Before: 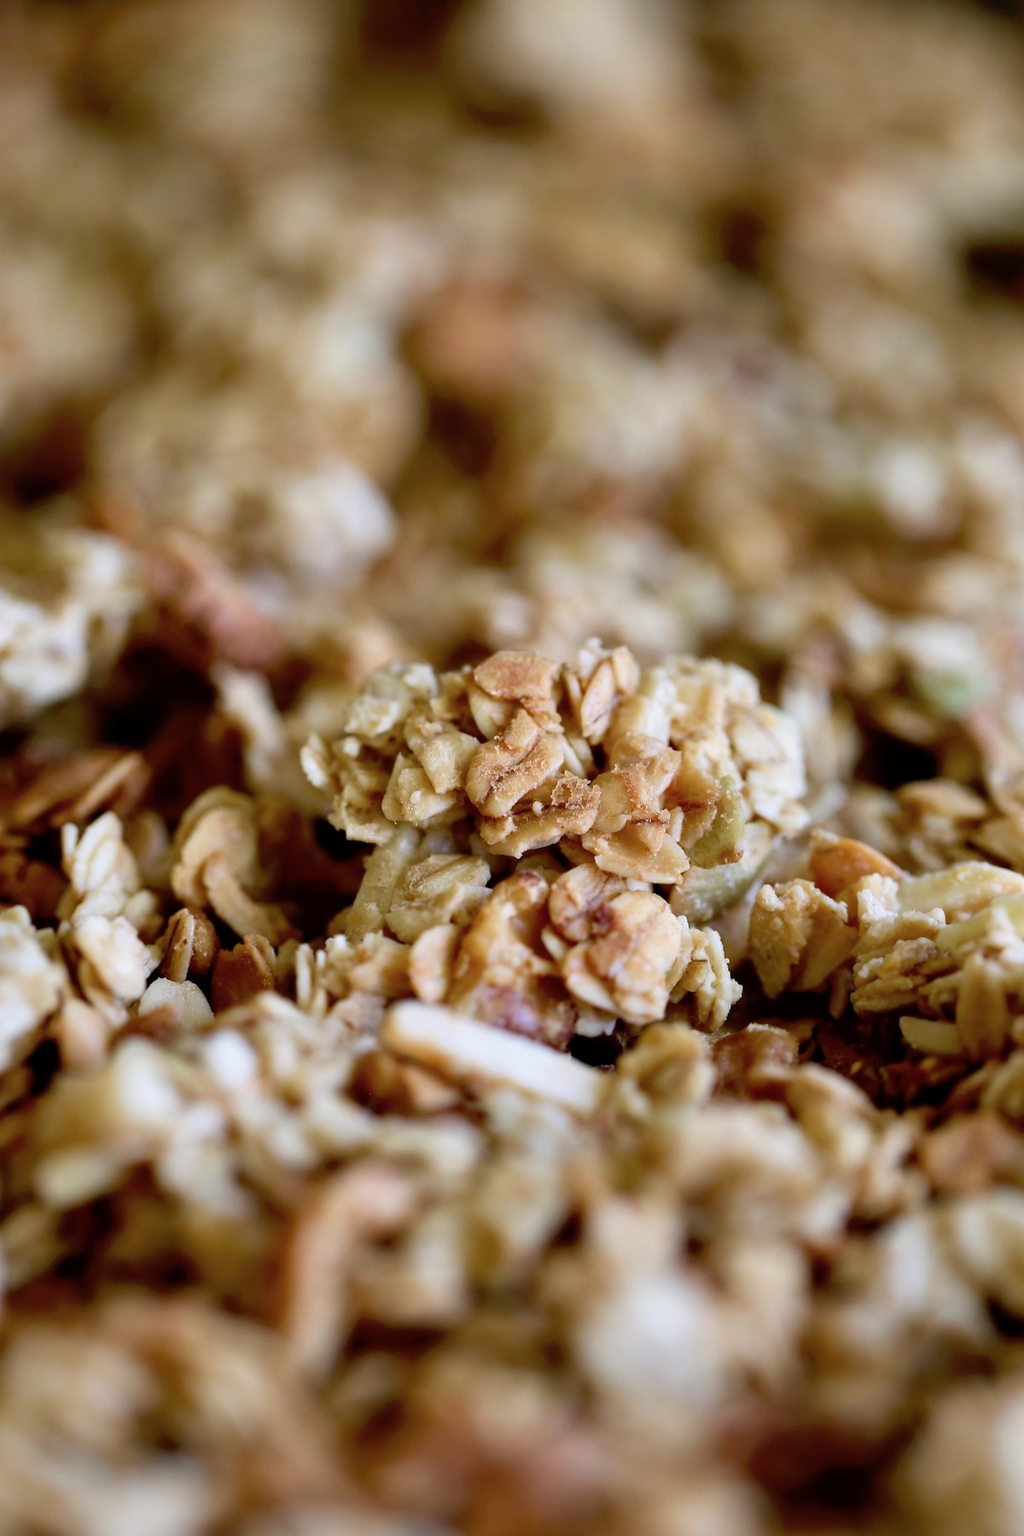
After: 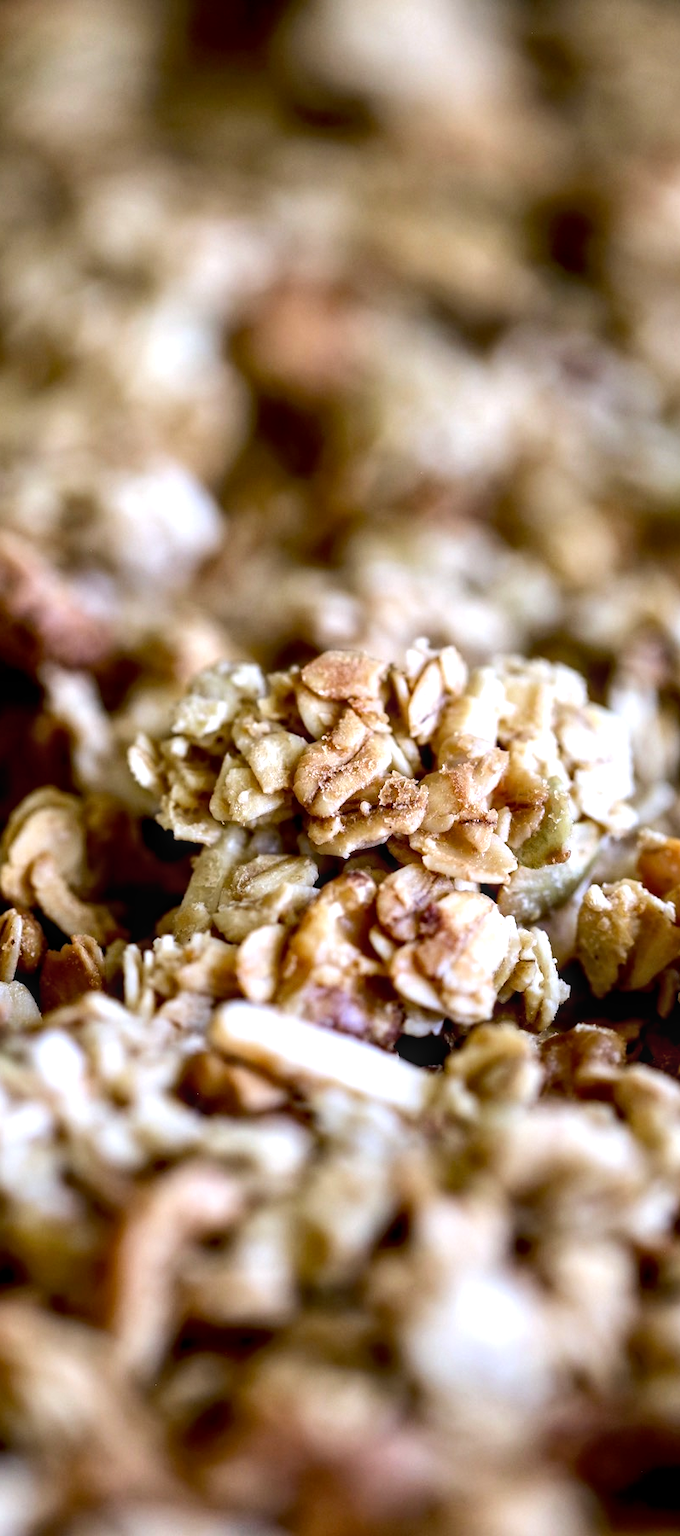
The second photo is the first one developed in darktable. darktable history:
crop: left 16.899%, right 16.556%
tone equalizer: -8 EV -0.75 EV, -7 EV -0.7 EV, -6 EV -0.6 EV, -5 EV -0.4 EV, -3 EV 0.4 EV, -2 EV 0.6 EV, -1 EV 0.7 EV, +0 EV 0.75 EV, edges refinement/feathering 500, mask exposure compensation -1.57 EV, preserve details no
local contrast: on, module defaults
color calibration: illuminant as shot in camera, x 0.358, y 0.373, temperature 4628.91 K
exposure: compensate highlight preservation false
